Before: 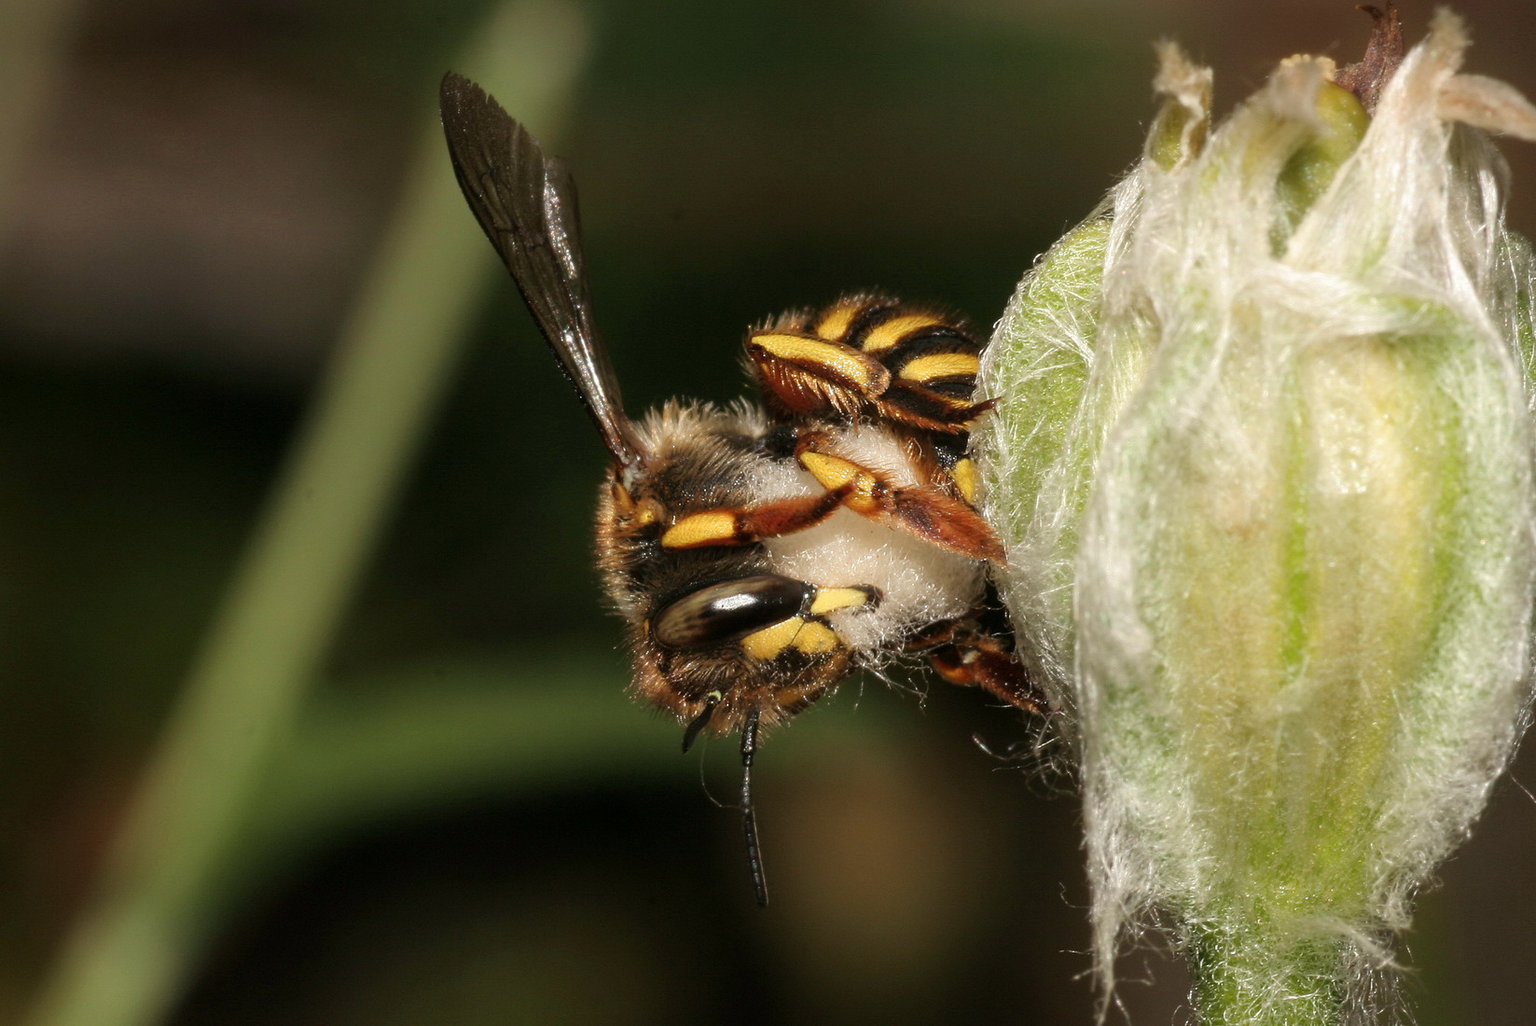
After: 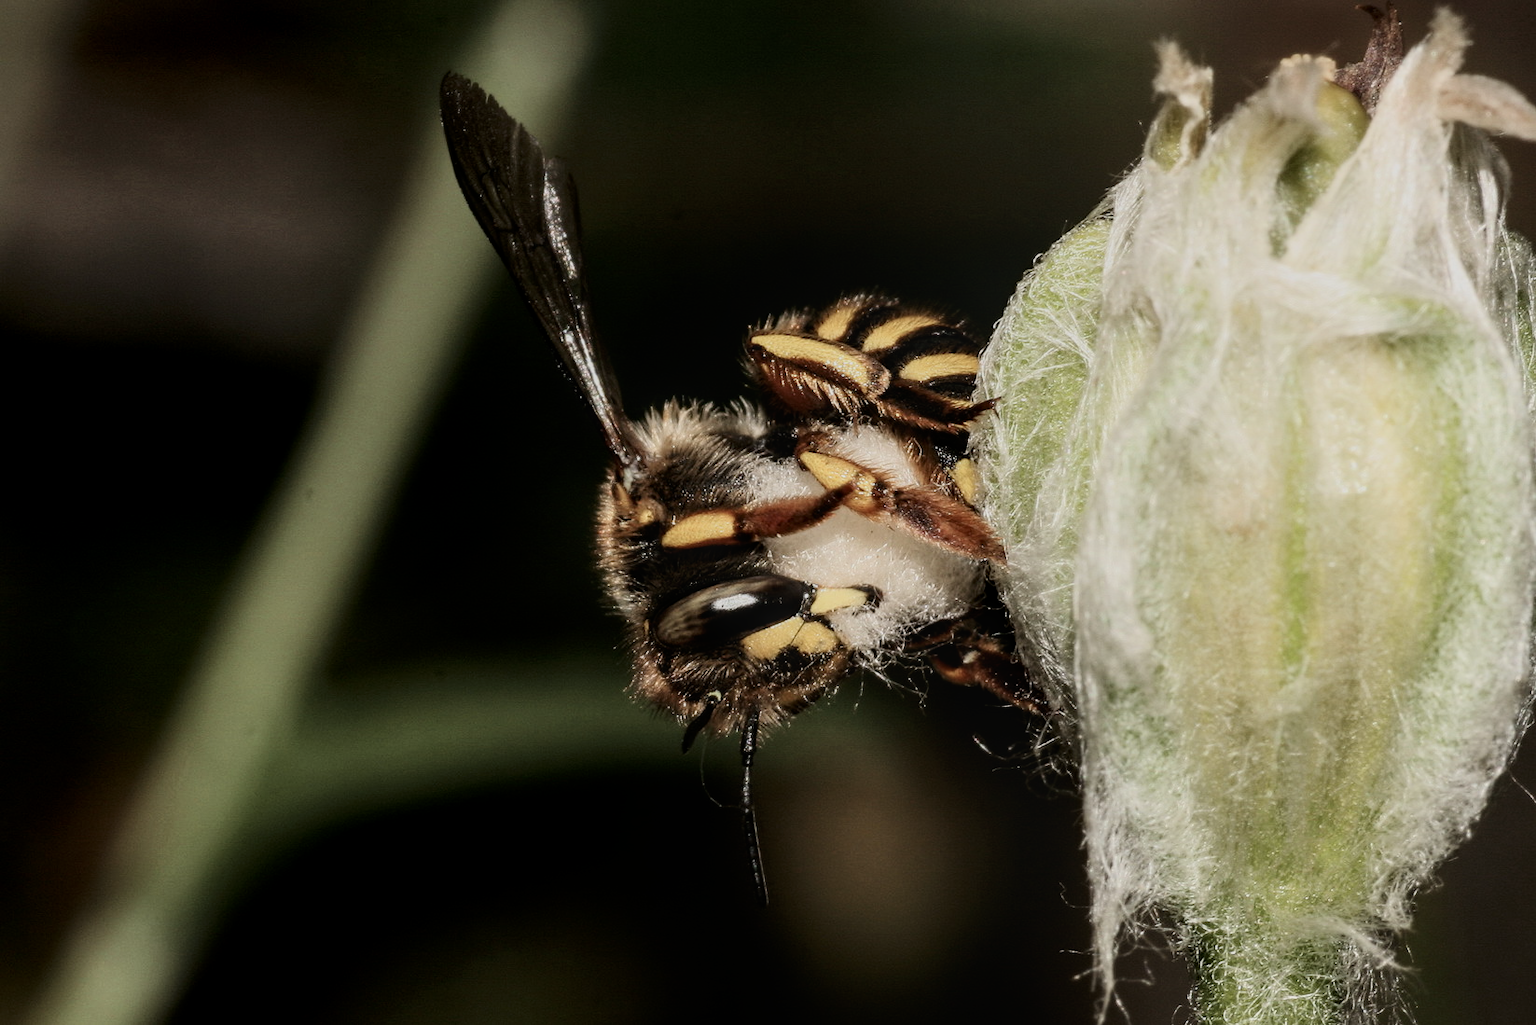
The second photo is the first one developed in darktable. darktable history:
contrast brightness saturation: contrast 0.251, saturation -0.312
filmic rgb: black relative exposure -6.92 EV, white relative exposure 5.58 EV, threshold 2.96 EV, hardness 2.86, color science v6 (2022), iterations of high-quality reconstruction 10, enable highlight reconstruction true
local contrast: detail 118%
